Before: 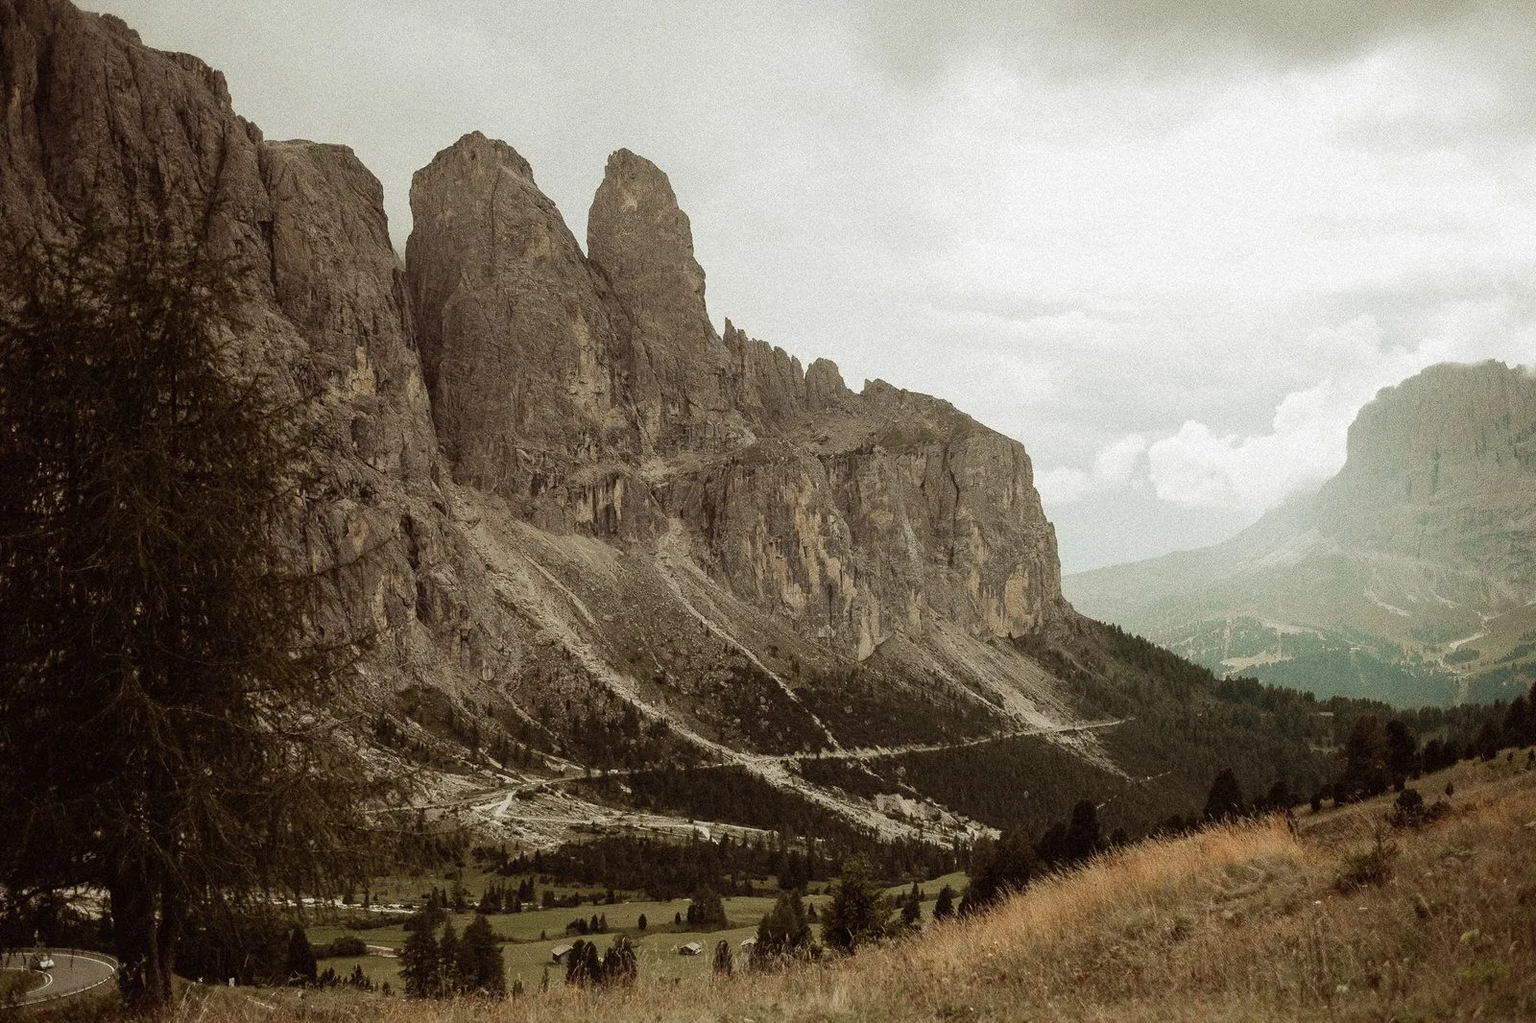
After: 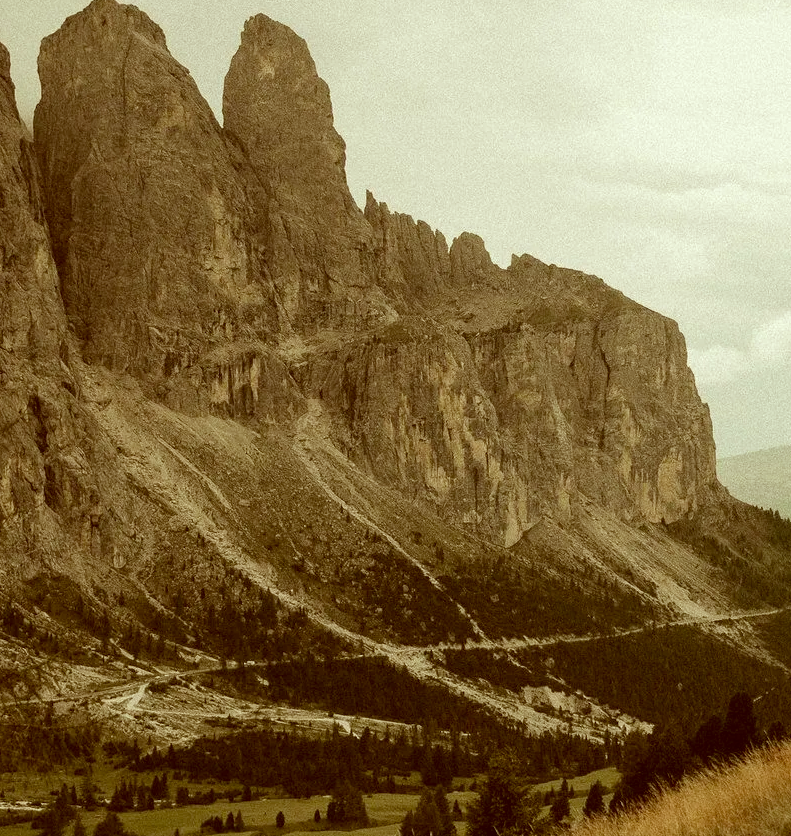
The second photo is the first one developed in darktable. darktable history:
color correction: highlights a* -5.94, highlights b* 9.48, shadows a* 10.12, shadows b* 23.94
crop and rotate: angle 0.02°, left 24.353%, top 13.219%, right 26.156%, bottom 8.224%
